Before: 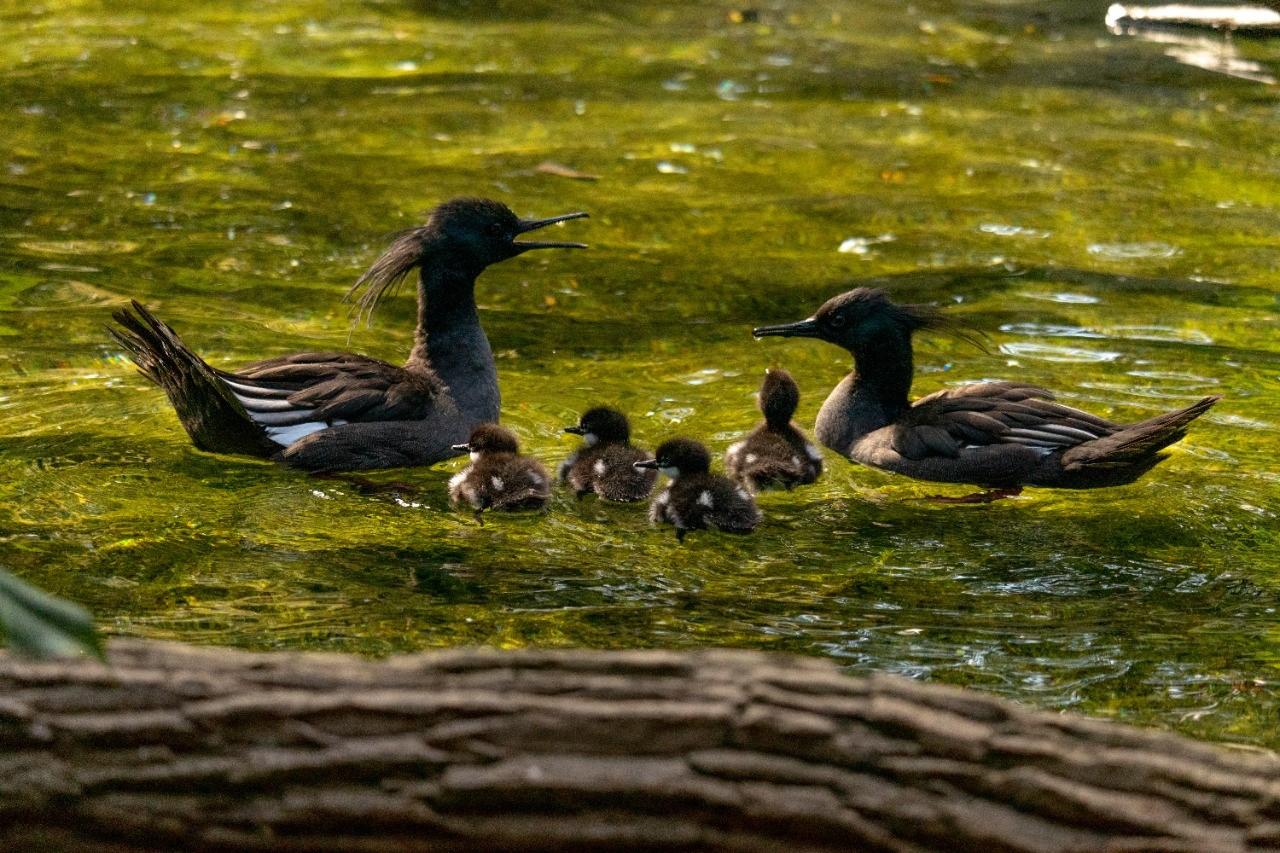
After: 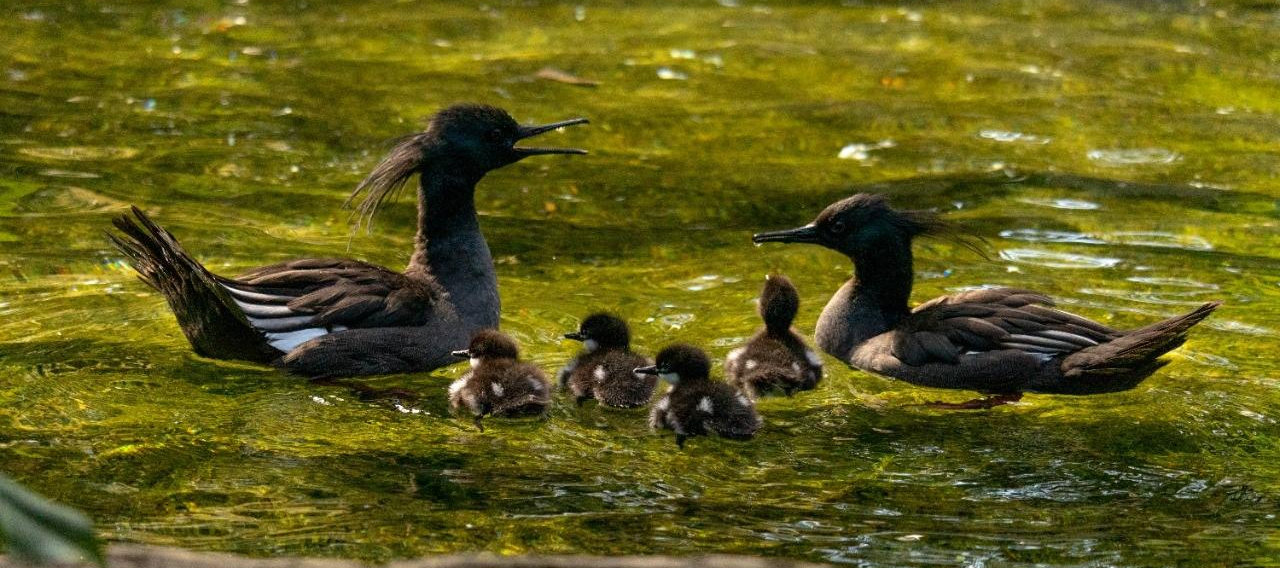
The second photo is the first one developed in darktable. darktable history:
crop: top 11.133%, bottom 22.205%
